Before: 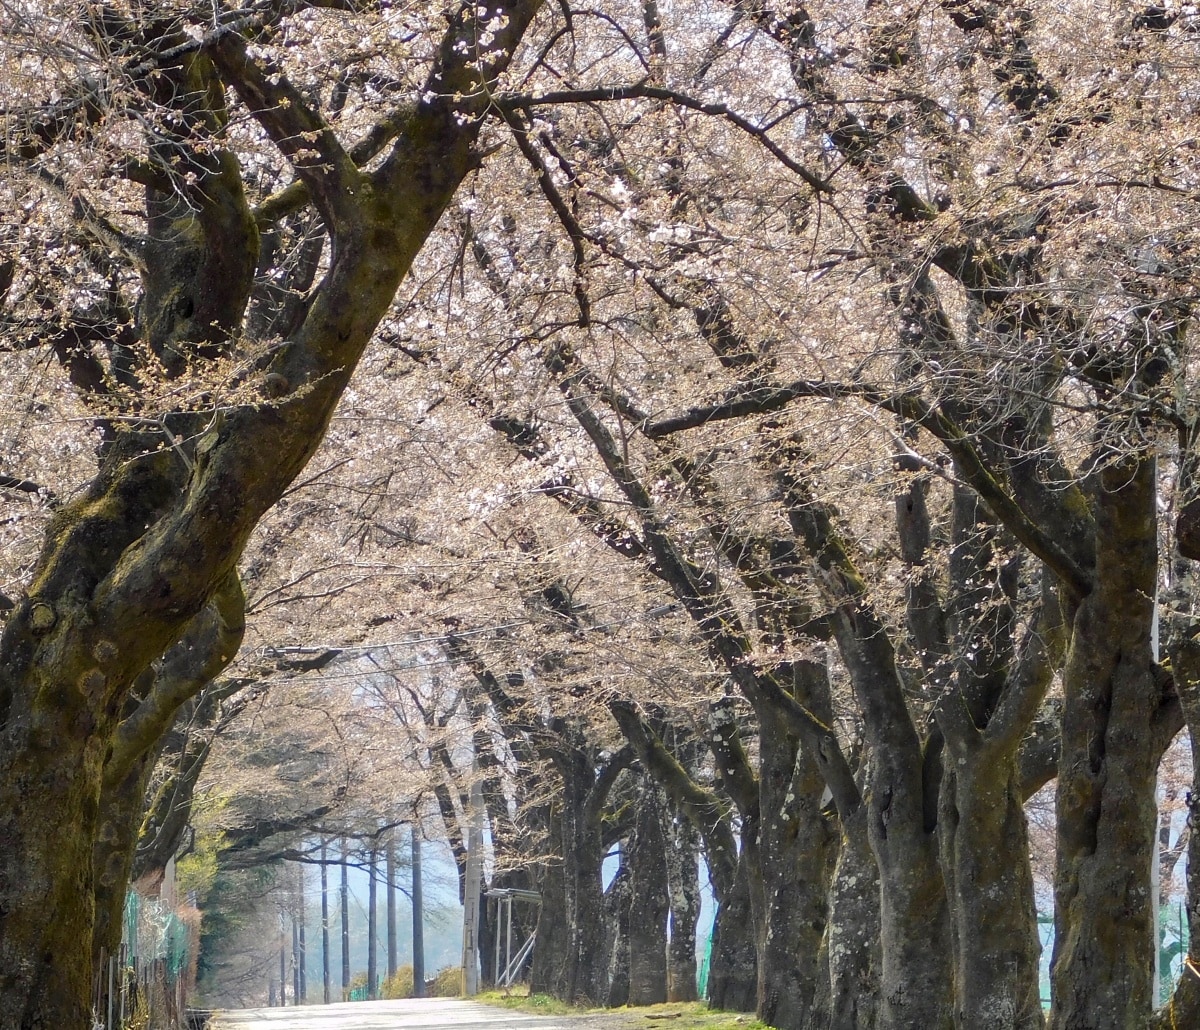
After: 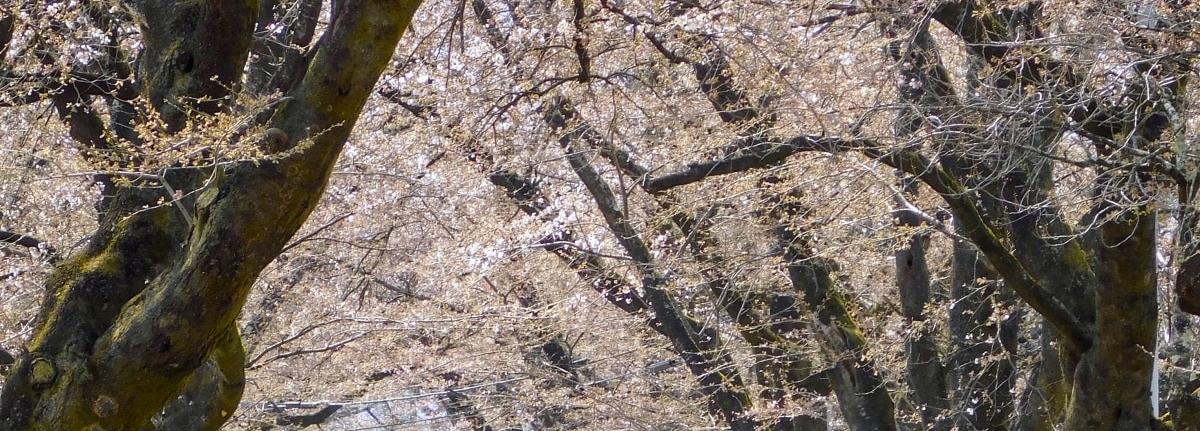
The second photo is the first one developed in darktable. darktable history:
crop and rotate: top 23.84%, bottom 34.294%
white balance: red 0.98, blue 1.034
color balance rgb: perceptual saturation grading › global saturation 20%, global vibrance 10%
